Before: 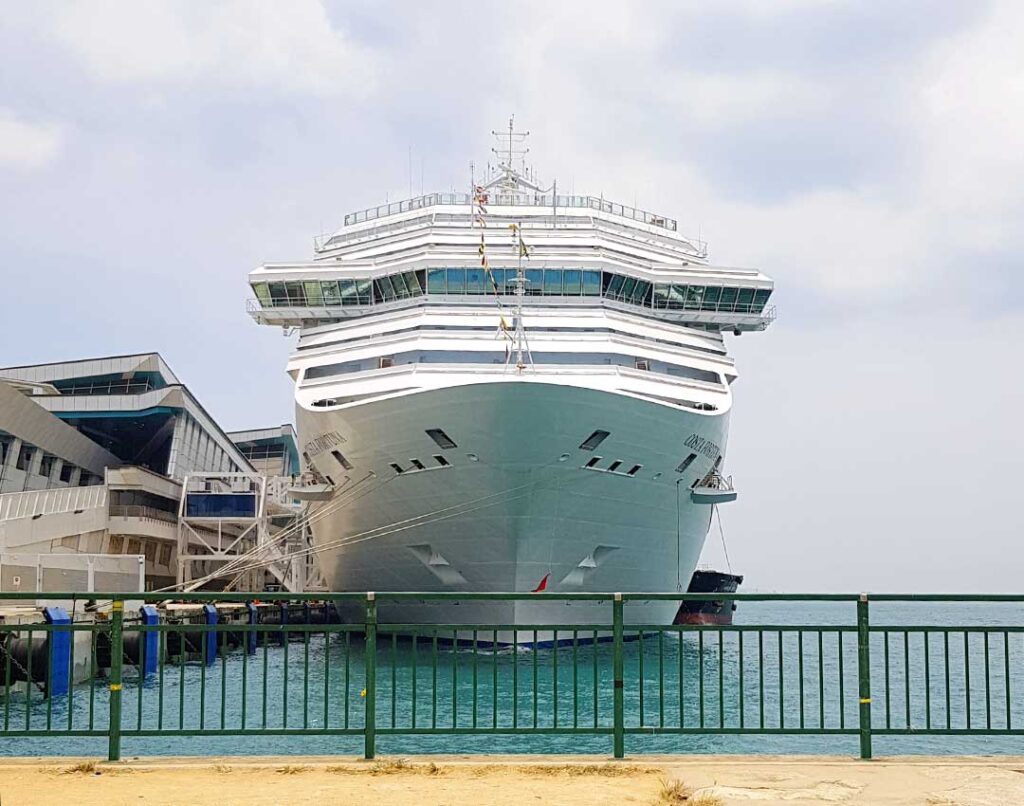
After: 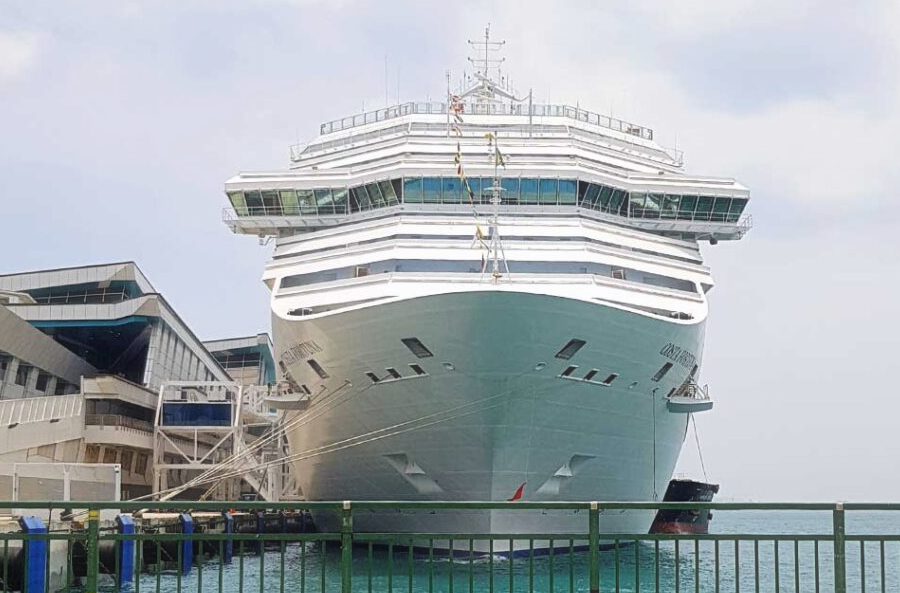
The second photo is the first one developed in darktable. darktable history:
crop and rotate: left 2.425%, top 11.305%, right 9.6%, bottom 15.08%
haze removal: strength -0.1, adaptive false
